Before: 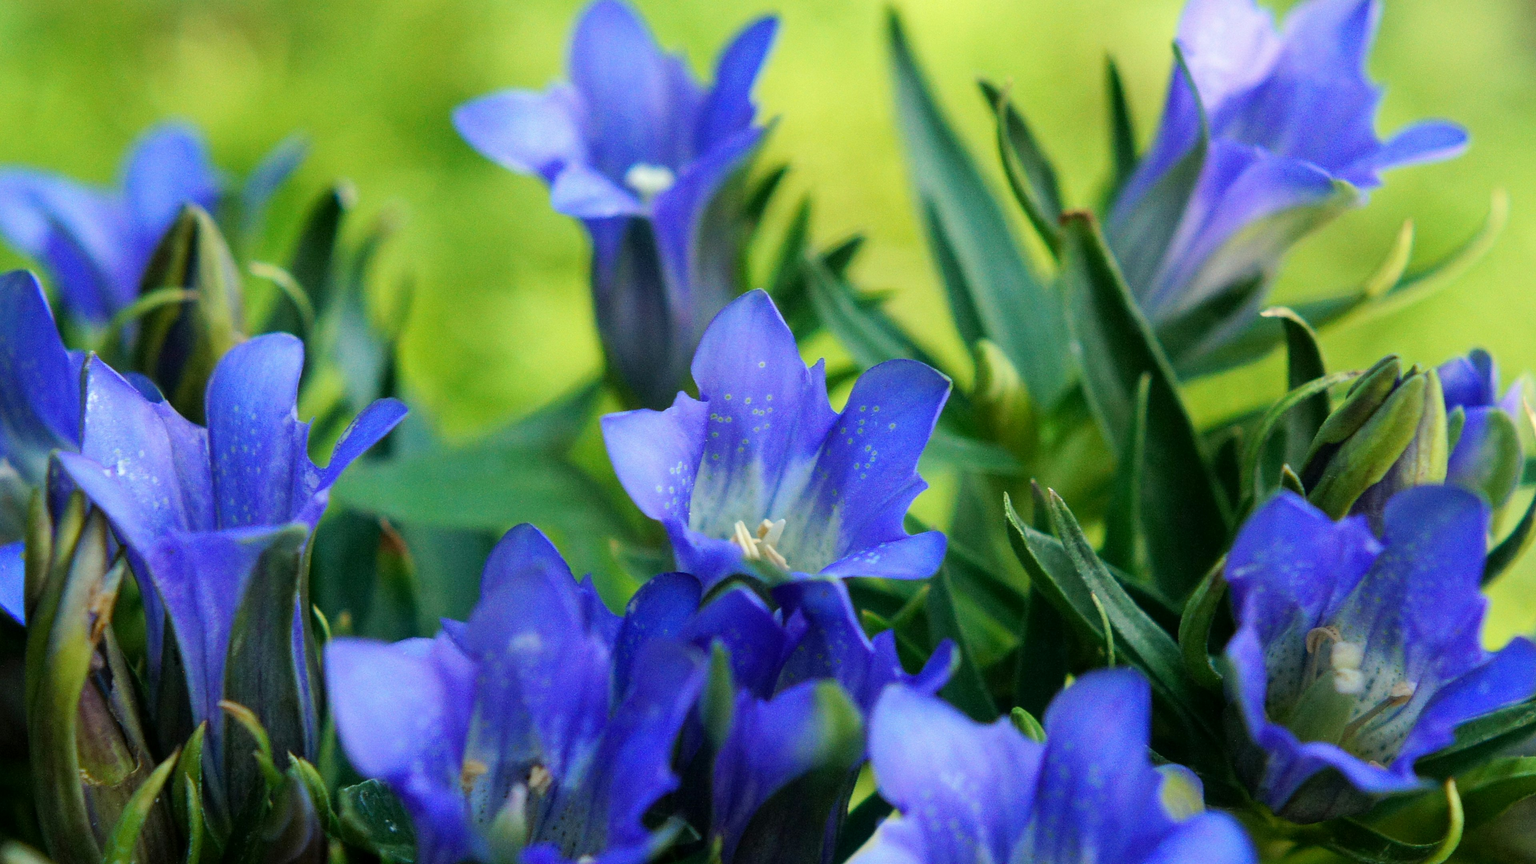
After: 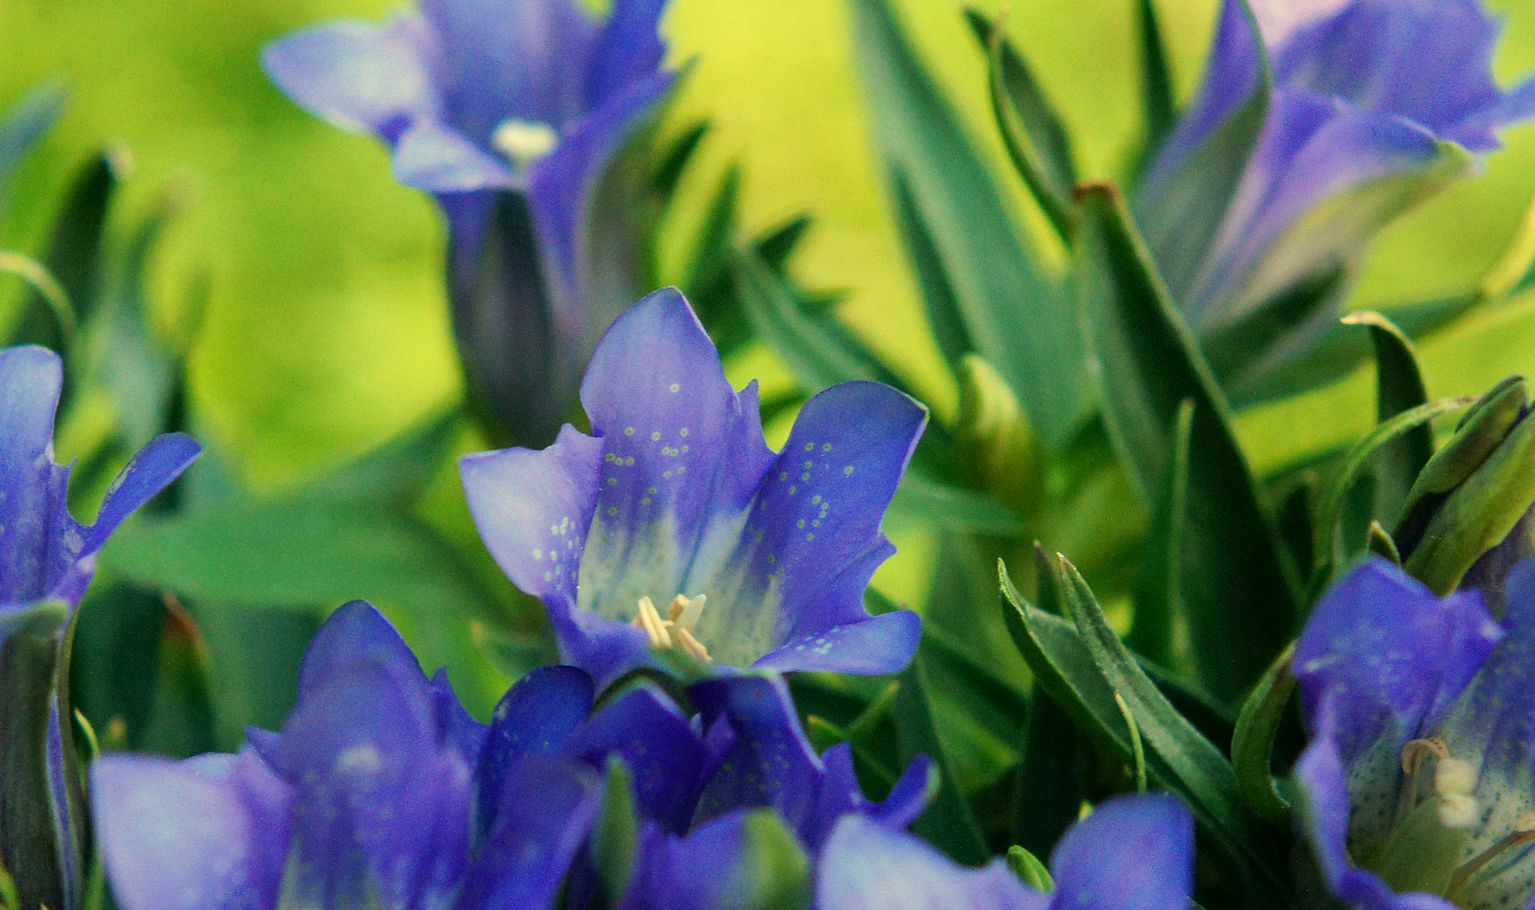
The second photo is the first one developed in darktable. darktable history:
white balance: red 1.08, blue 0.791
crop: left 16.768%, top 8.653%, right 8.362%, bottom 12.485%
